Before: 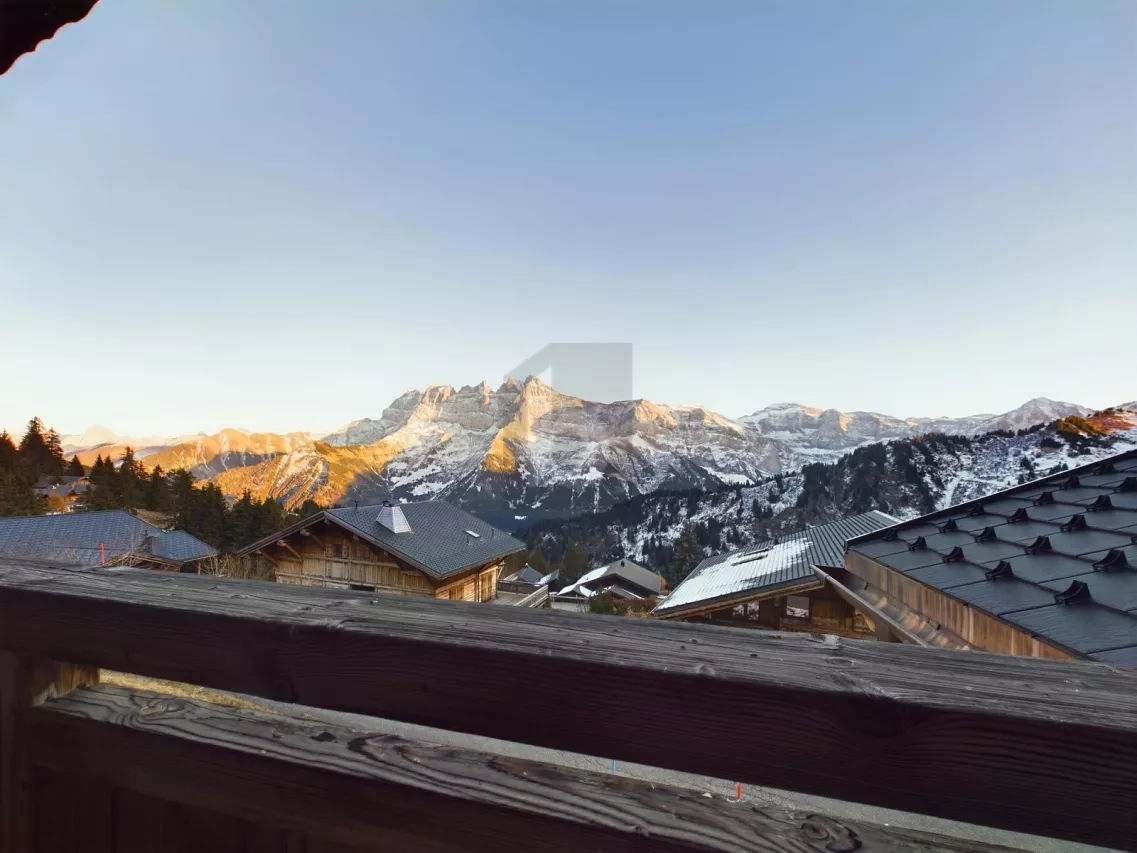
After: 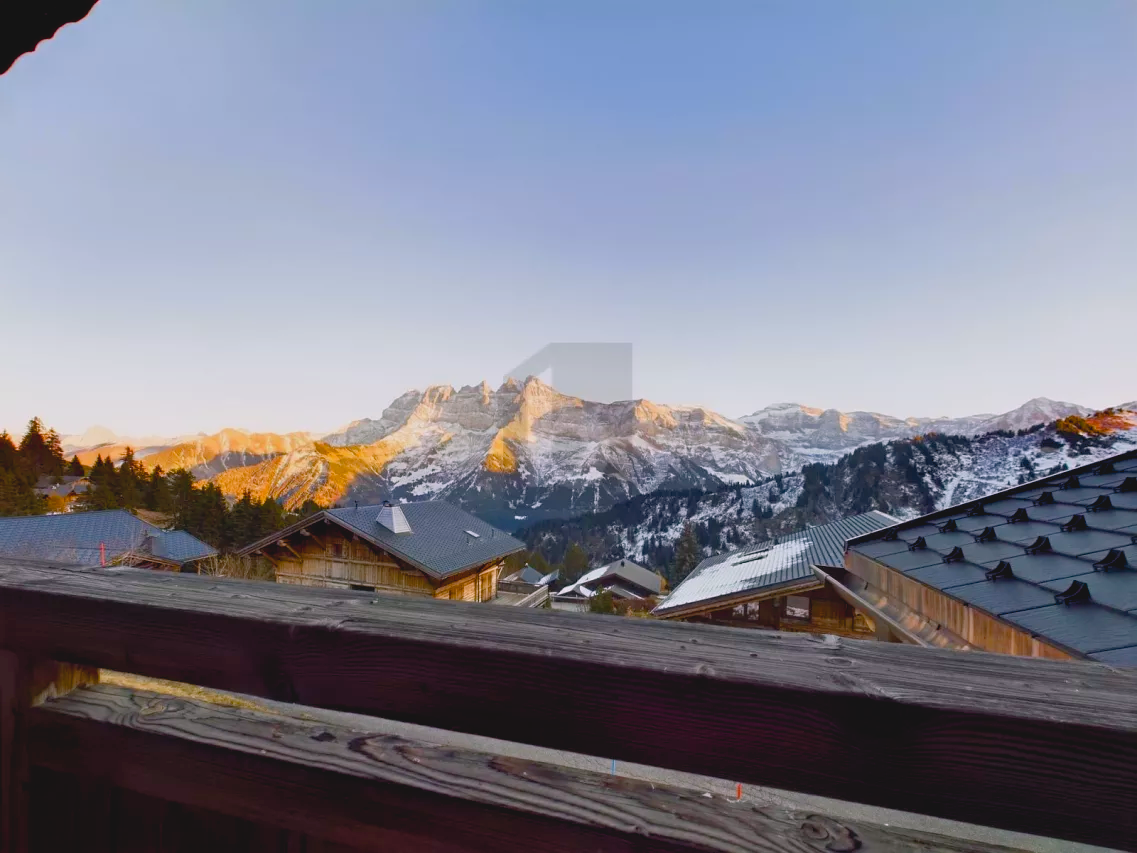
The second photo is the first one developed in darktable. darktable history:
contrast brightness saturation: contrast -0.097, brightness 0.052, saturation 0.083
color balance rgb: highlights gain › chroma 1.502%, highlights gain › hue 306.32°, perceptual saturation grading › global saturation 20.814%, perceptual saturation grading › highlights -19.677%, perceptual saturation grading › shadows 29.282%, global vibrance 3.665%
exposure: black level correction 0.006, exposure -0.223 EV, compensate highlight preservation false
